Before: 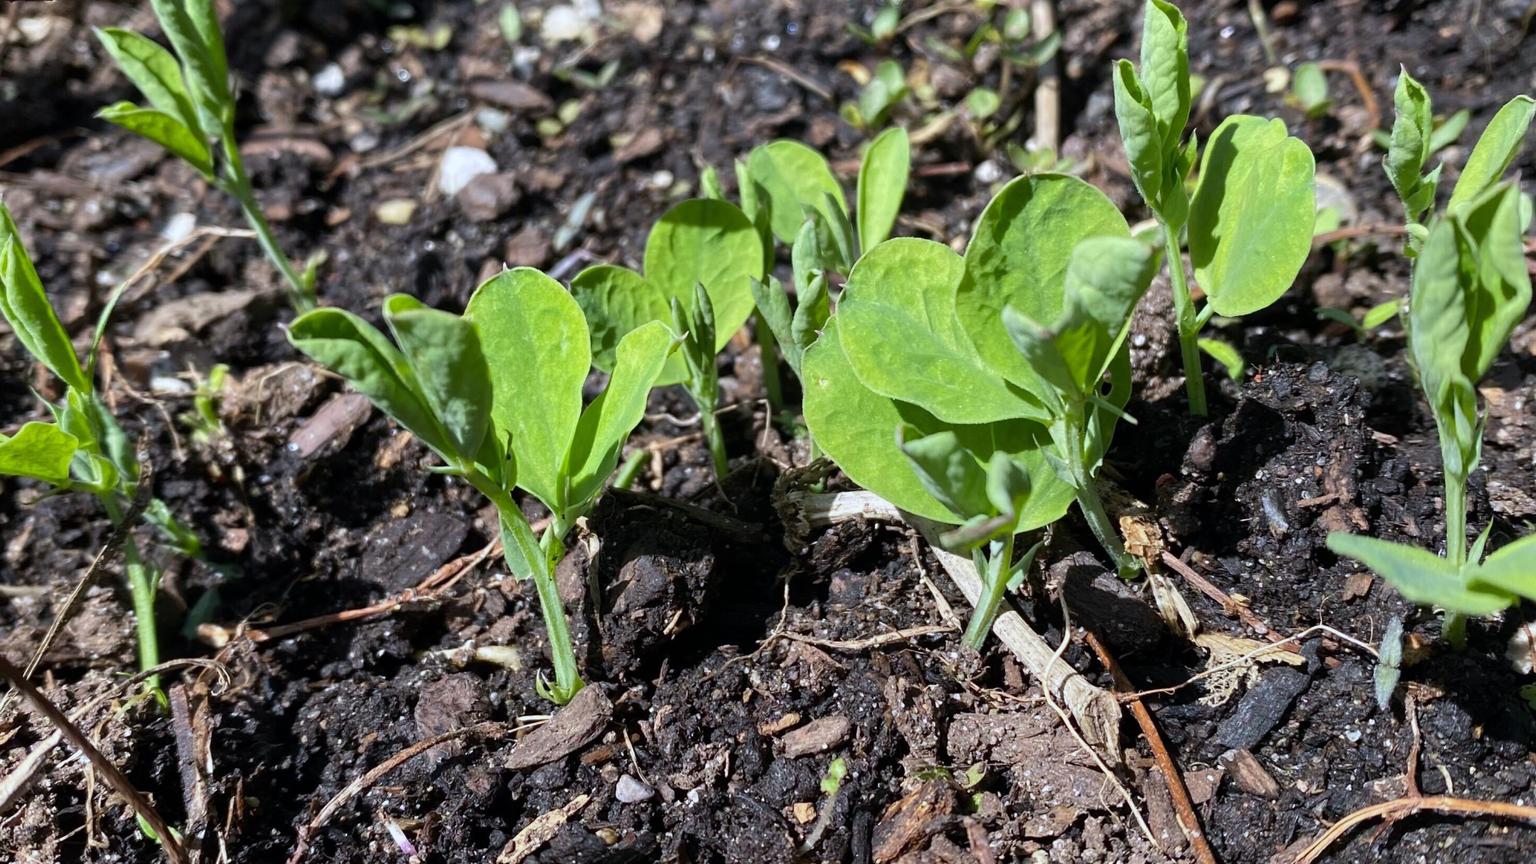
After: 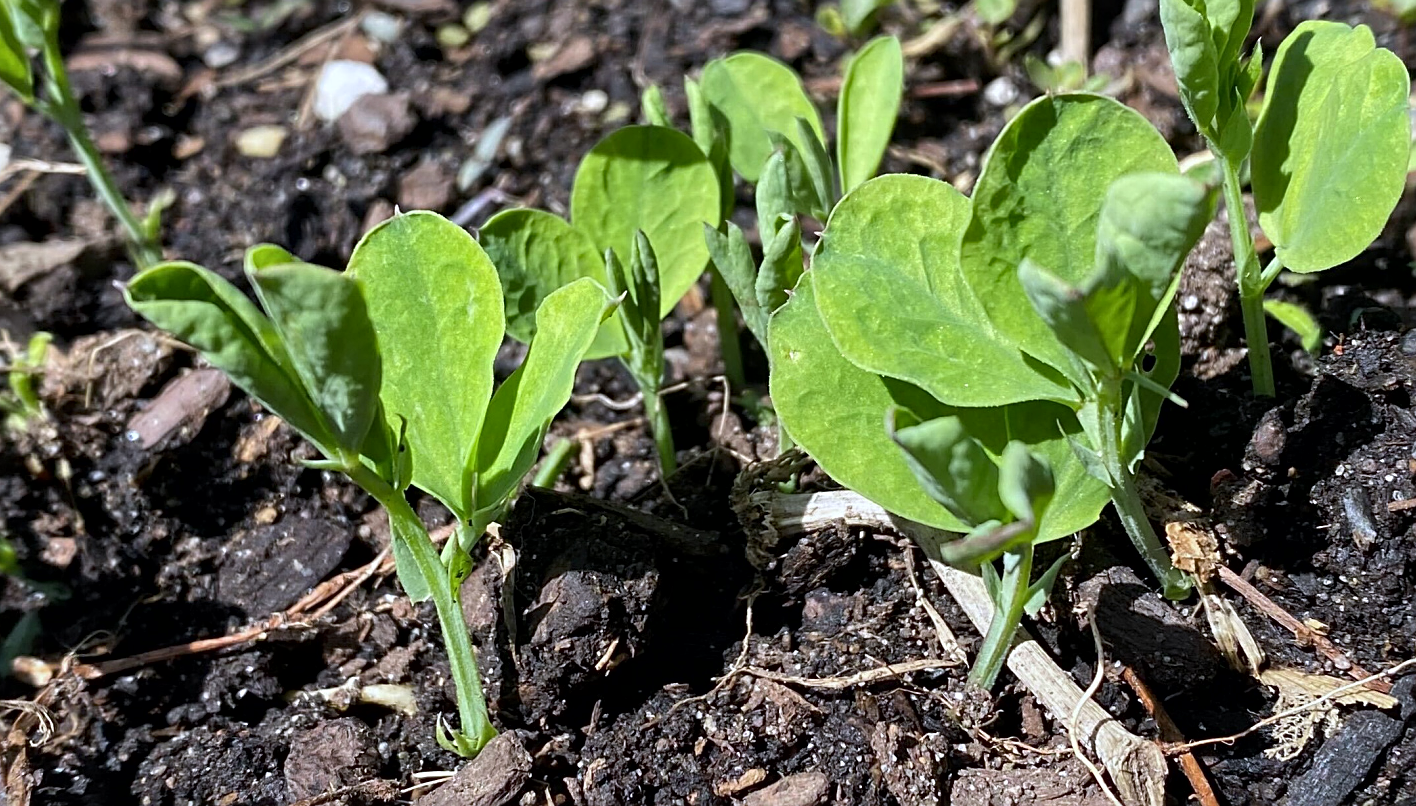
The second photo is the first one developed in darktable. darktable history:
crop and rotate: left 12.189%, top 11.461%, right 14.034%, bottom 13.859%
sharpen: on, module defaults
local contrast: mode bilateral grid, contrast 26, coarseness 50, detail 124%, midtone range 0.2
